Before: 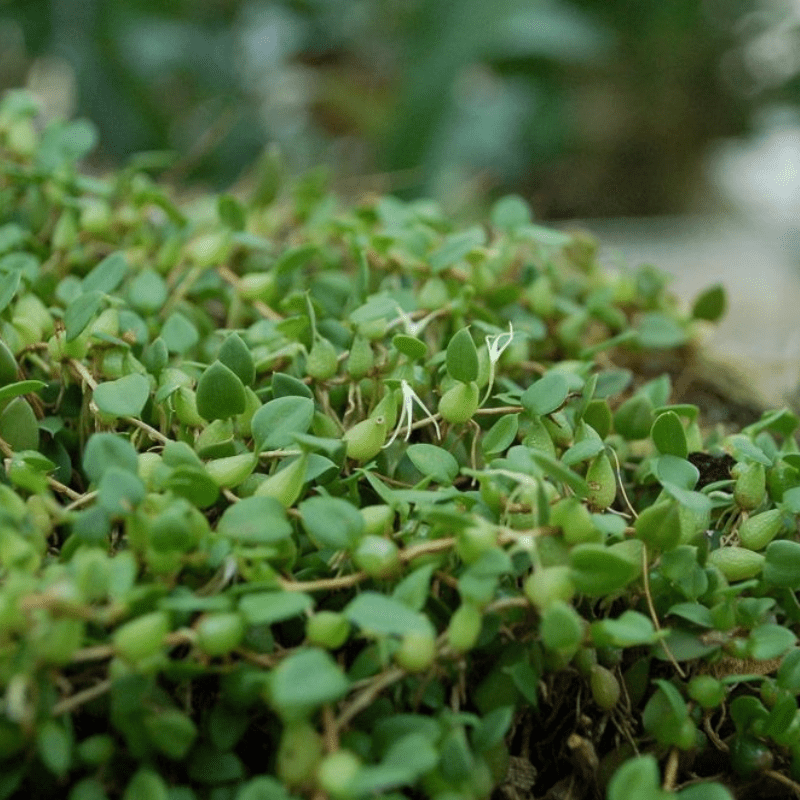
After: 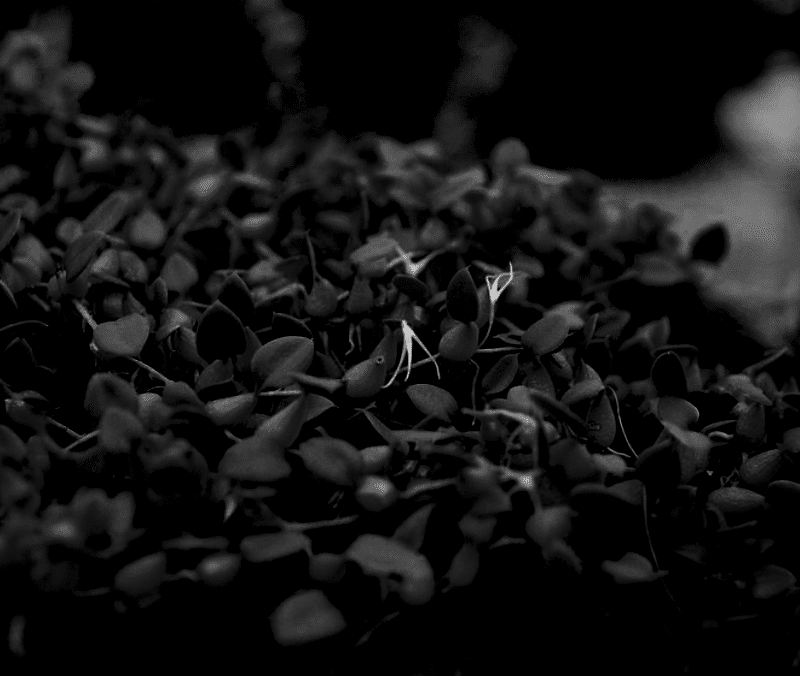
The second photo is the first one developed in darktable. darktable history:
filmic rgb: black relative exposure -7.65 EV, white relative exposure 4.56 EV, threshold 5.99 EV, hardness 3.61, contrast 1.252, preserve chrominance no, color science v3 (2019), use custom middle-gray values true, enable highlight reconstruction true
color zones: curves: ch0 [(0.287, 0.048) (0.493, 0.484) (0.737, 0.816)]; ch1 [(0, 0) (0.143, 0) (0.286, 0) (0.429, 0) (0.571, 0) (0.714, 0) (0.857, 0)]
exposure: exposure 0.295 EV, compensate exposure bias true, compensate highlight preservation false
contrast brightness saturation: brightness -0.992, saturation 0.989
levels: black 0.073%, levels [0.182, 0.542, 0.902]
crop: top 7.602%, bottom 7.814%
vignetting: center (-0.147, 0.013)
tone equalizer: -8 EV -0.404 EV, -7 EV -0.407 EV, -6 EV -0.328 EV, -5 EV -0.213 EV, -3 EV 0.209 EV, -2 EV 0.354 EV, -1 EV 0.402 EV, +0 EV 0.423 EV, mask exposure compensation -0.492 EV
